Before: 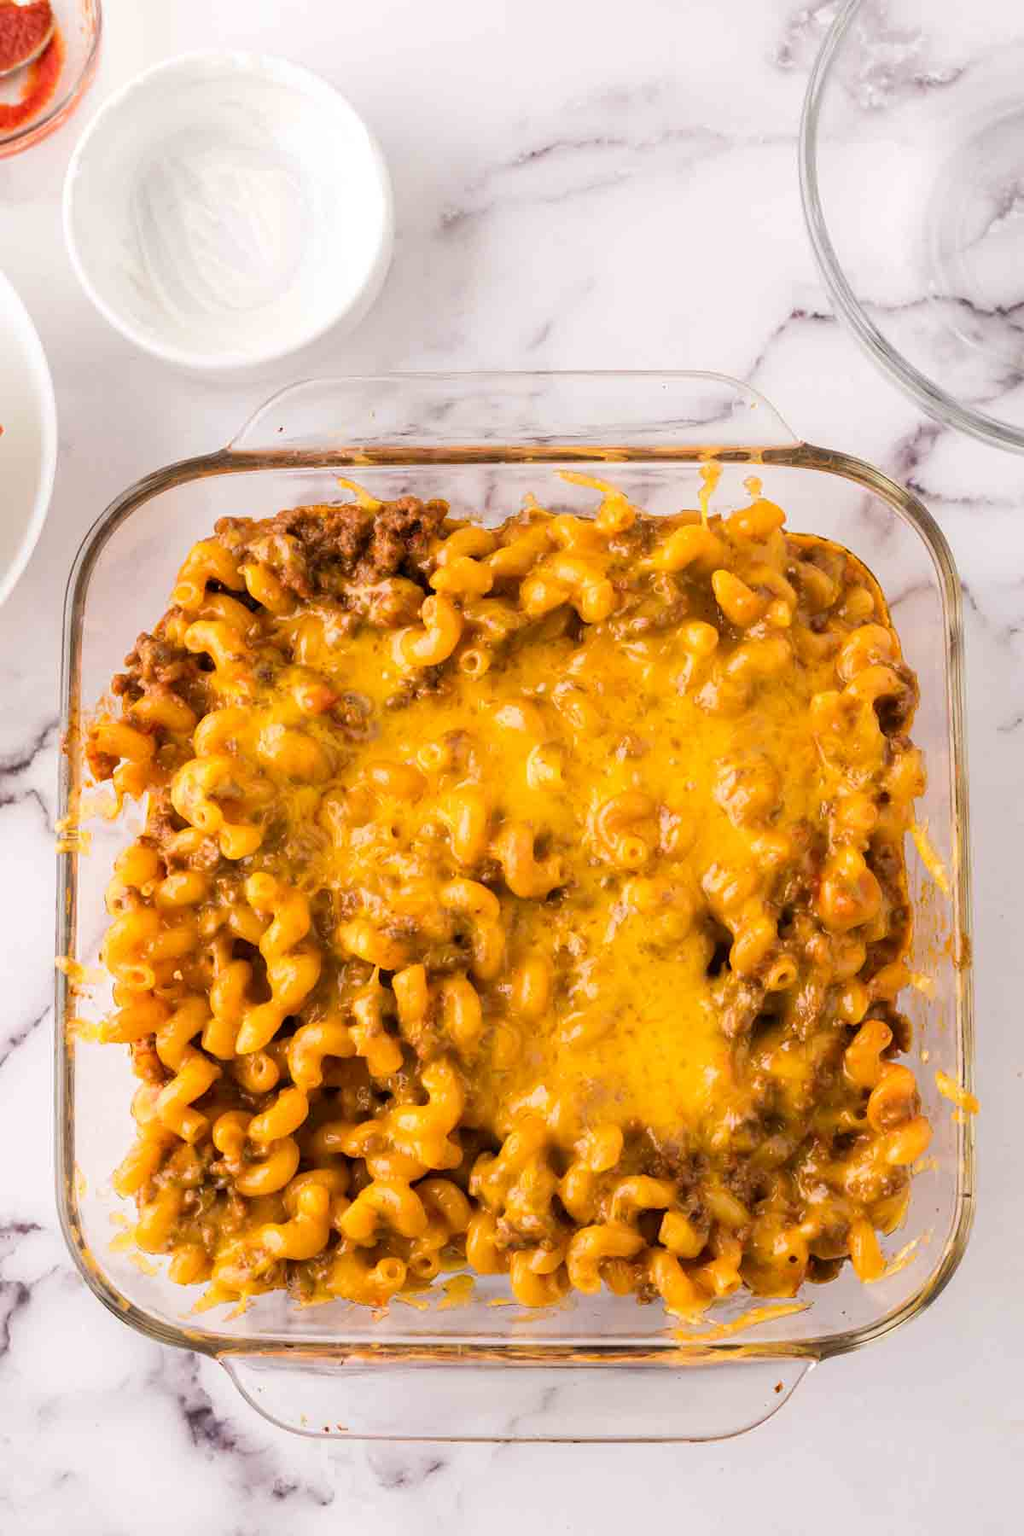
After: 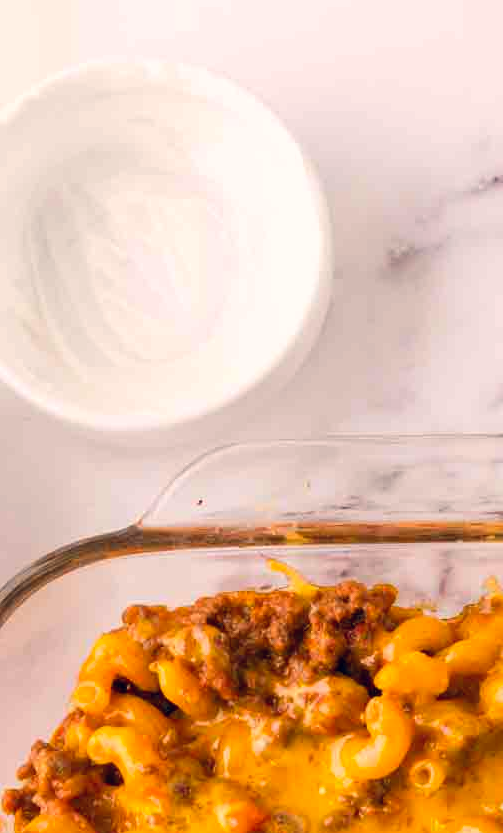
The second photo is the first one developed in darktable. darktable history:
contrast brightness saturation: saturation 0.18
crop and rotate: left 10.817%, top 0.062%, right 47.194%, bottom 53.626%
color balance rgb: shadows lift › hue 87.51°, highlights gain › chroma 1.62%, highlights gain › hue 55.1°, global offset › chroma 0.06%, global offset › hue 253.66°, linear chroma grading › global chroma 0.5%
